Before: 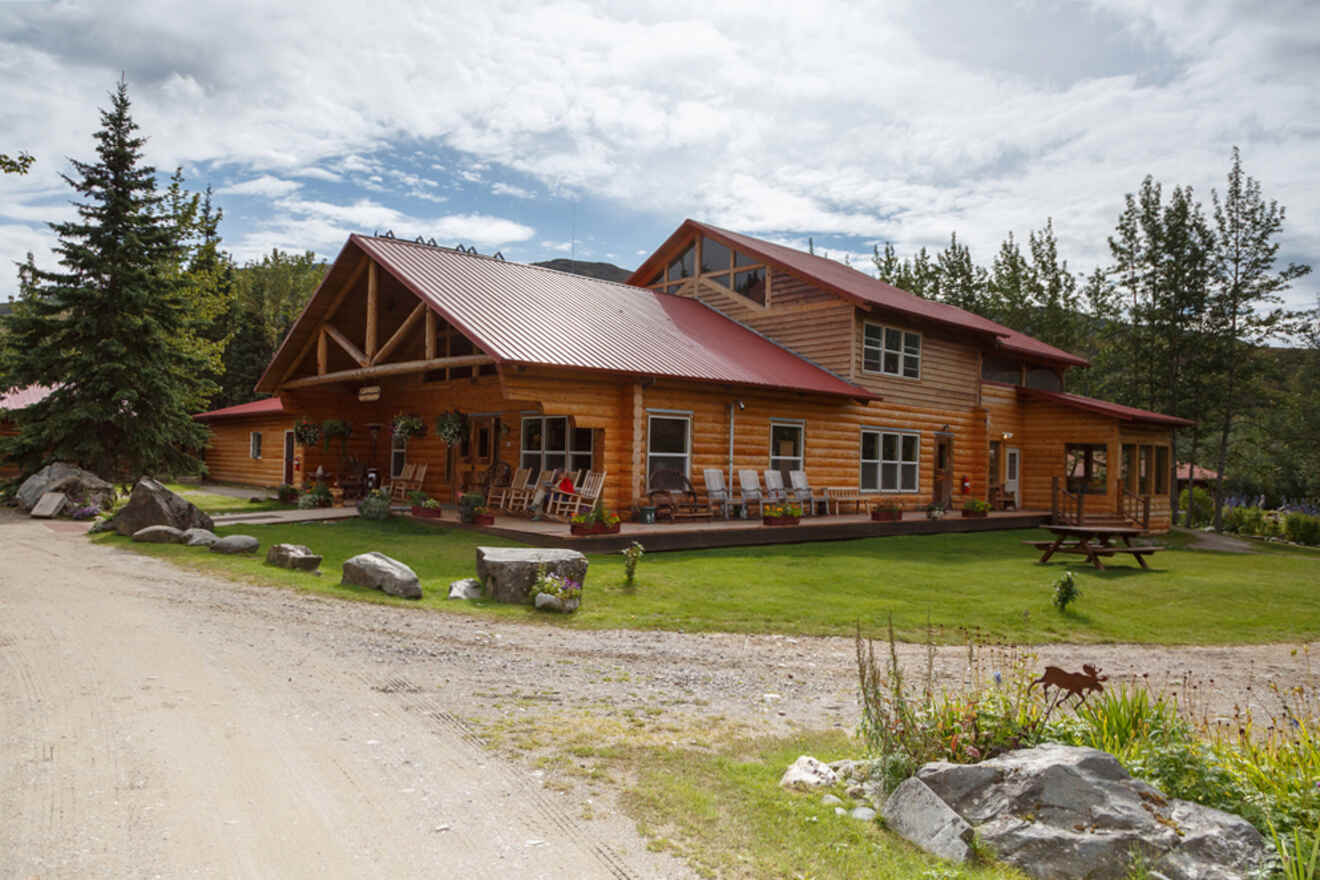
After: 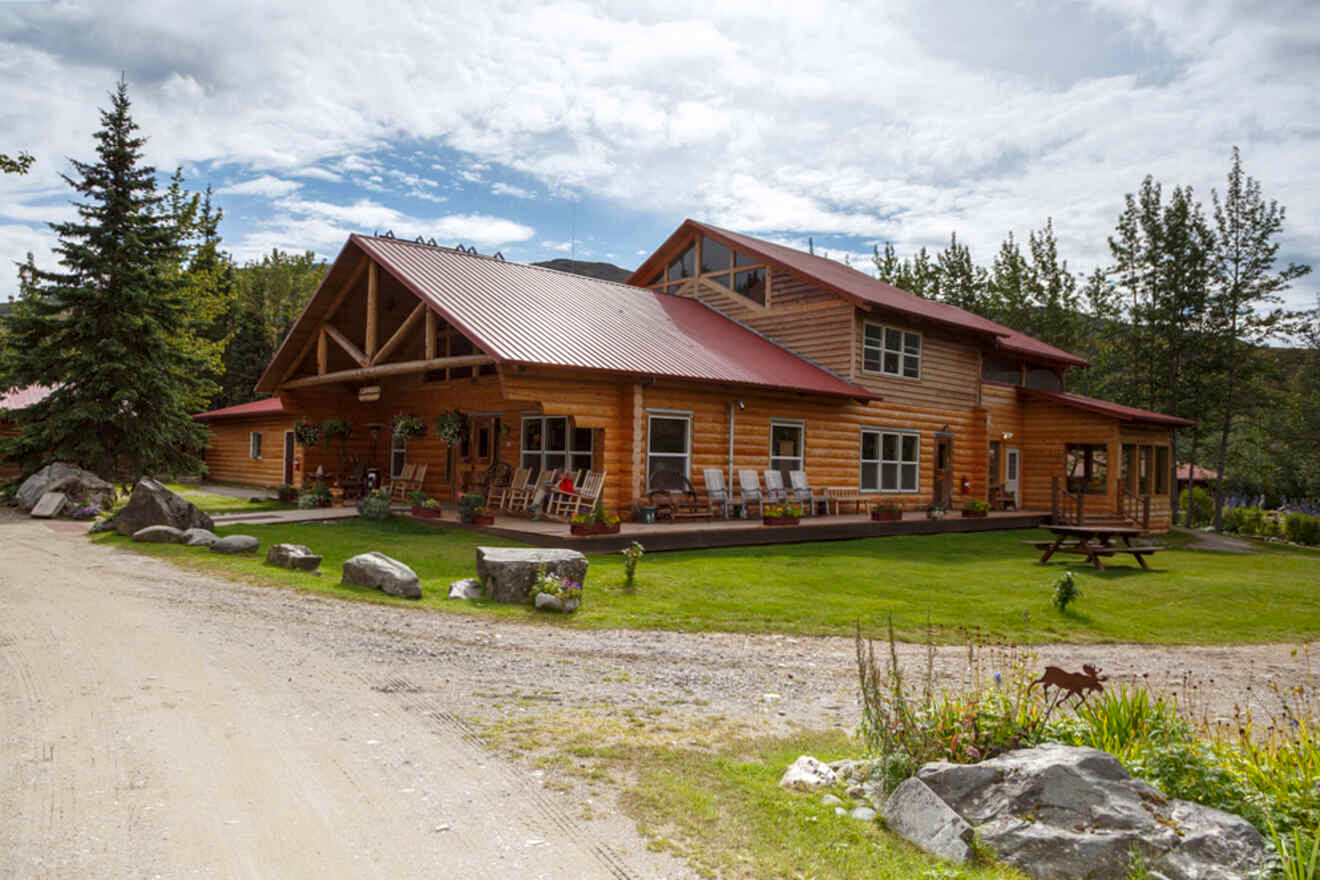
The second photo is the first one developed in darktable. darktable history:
color zones: curves: ch0 [(0, 0.447) (0.184, 0.543) (0.323, 0.476) (0.429, 0.445) (0.571, 0.443) (0.714, 0.451) (0.857, 0.452) (1, 0.447)]; ch1 [(0, 0.464) (0.176, 0.46) (0.287, 0.177) (0.429, 0.002) (0.571, 0) (0.714, 0) (0.857, 0) (1, 0.464)], mix -122.1%
local contrast: highlights 106%, shadows 100%, detail 119%, midtone range 0.2
